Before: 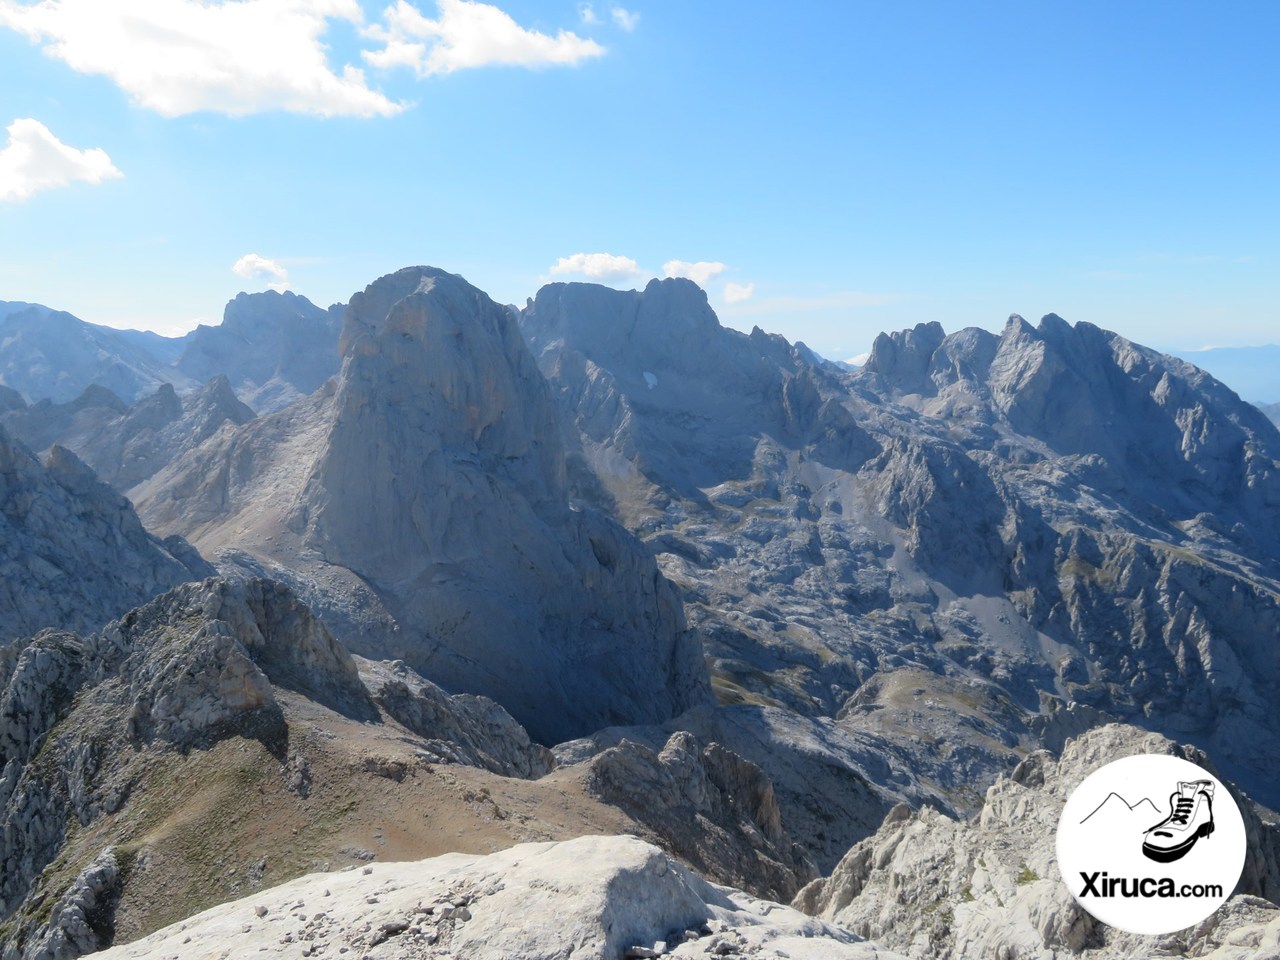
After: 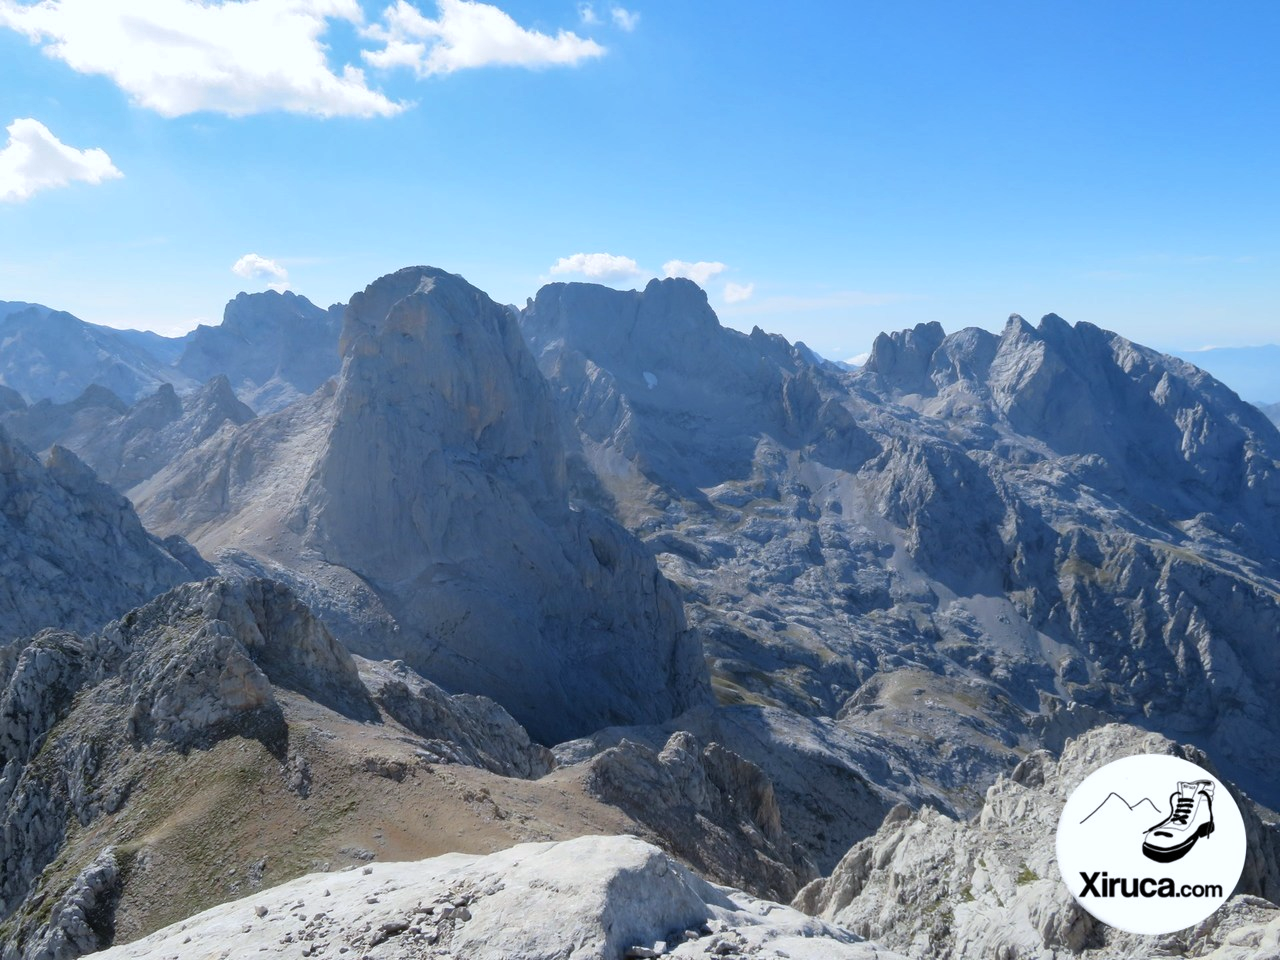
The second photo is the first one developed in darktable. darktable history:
white balance: red 0.974, blue 1.044
shadows and highlights: shadows 25, highlights -48, soften with gaussian
